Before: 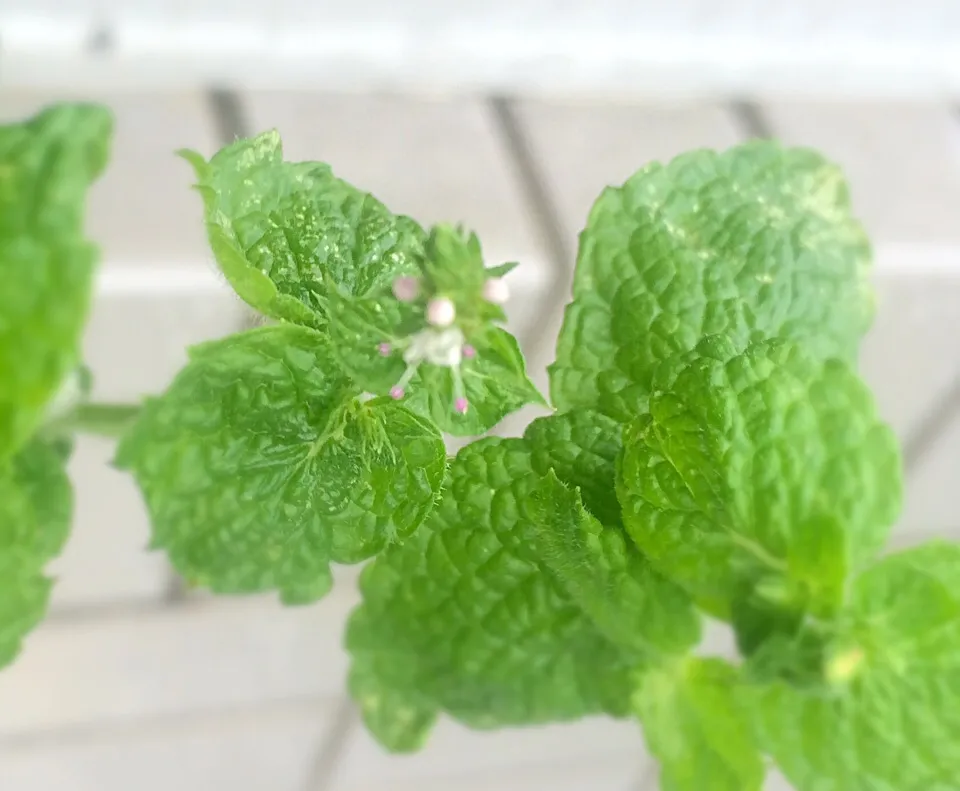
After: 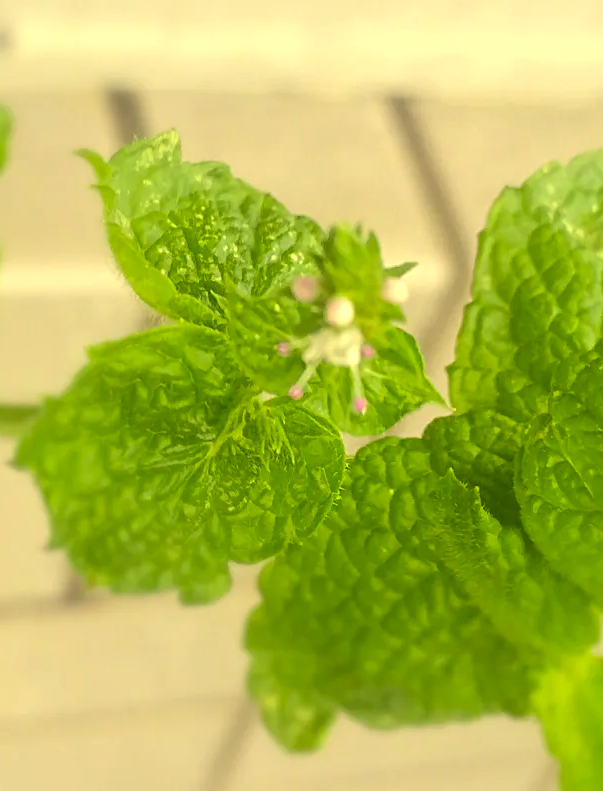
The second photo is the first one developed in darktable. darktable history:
color correction: highlights a* -0.476, highlights b* 39.64, shadows a* 9.62, shadows b* -0.817
contrast equalizer: octaves 7, y [[0.528 ×6], [0.514 ×6], [0.362 ×6], [0 ×6], [0 ×6]]
crop: left 10.621%, right 26.557%
